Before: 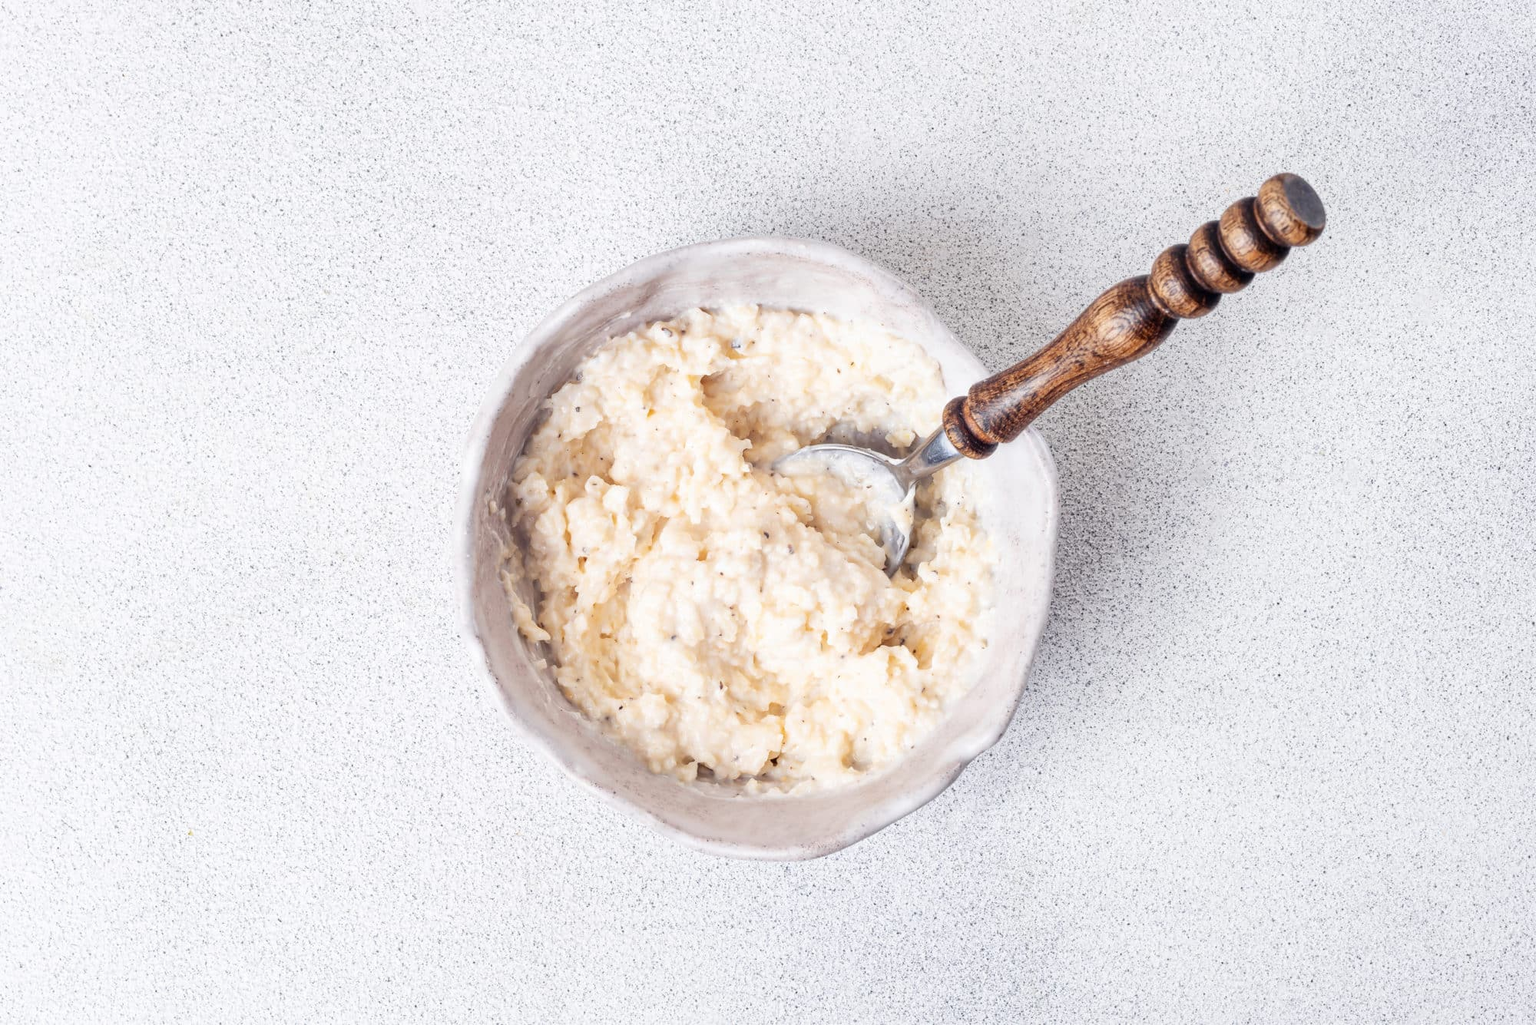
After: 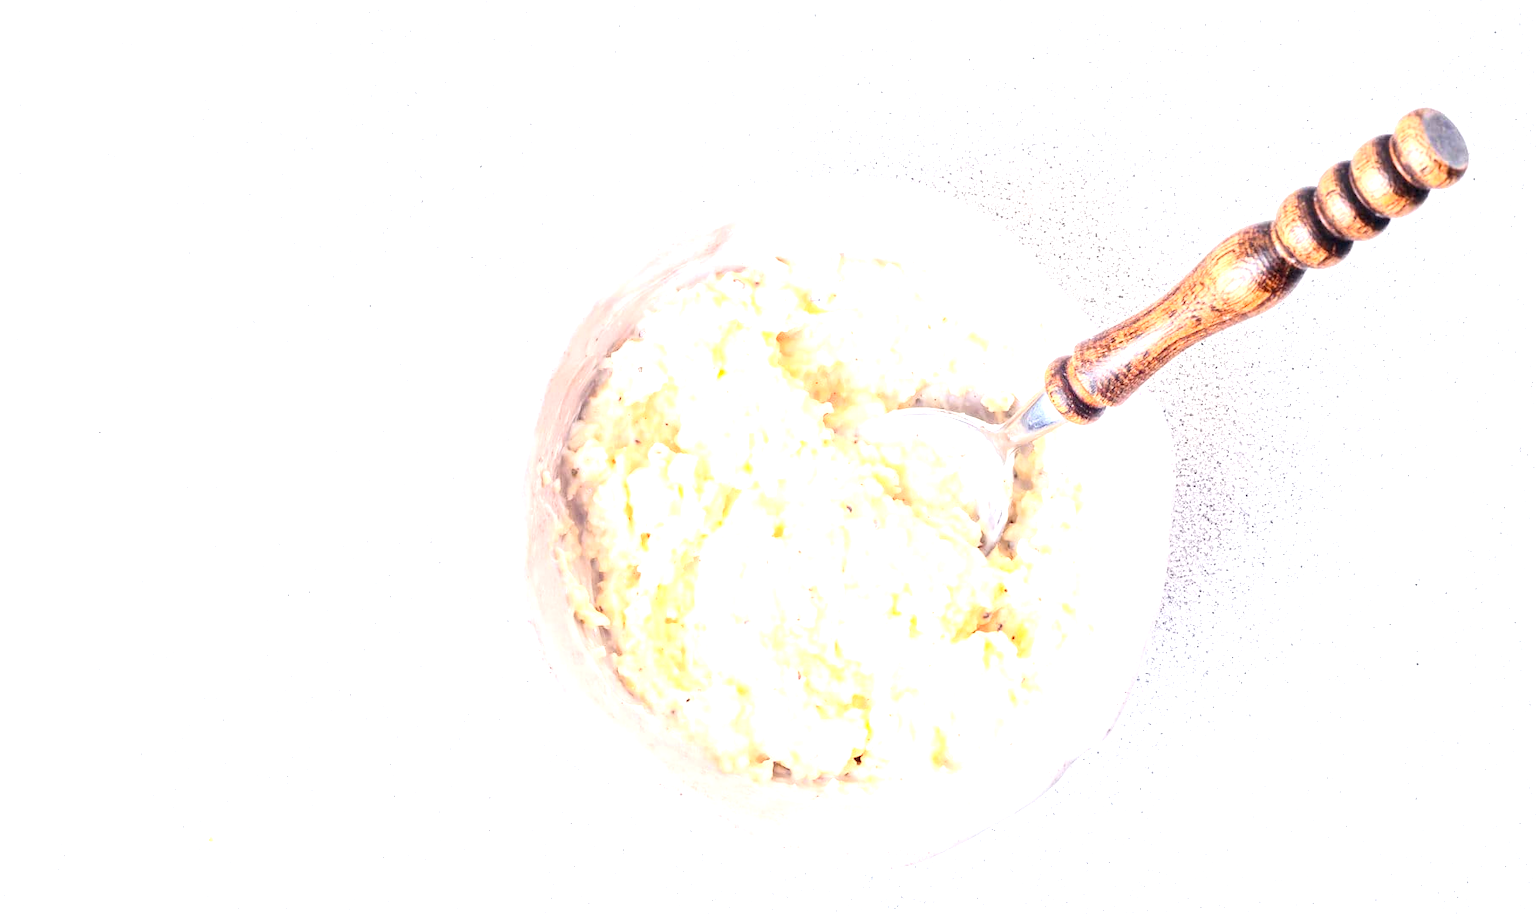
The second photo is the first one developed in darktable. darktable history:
crop: top 7.49%, right 9.717%, bottom 11.943%
exposure: black level correction 0, exposure 1.4 EV, compensate highlight preservation false
contrast brightness saturation: contrast 0.2, brightness 0.16, saturation 0.22
